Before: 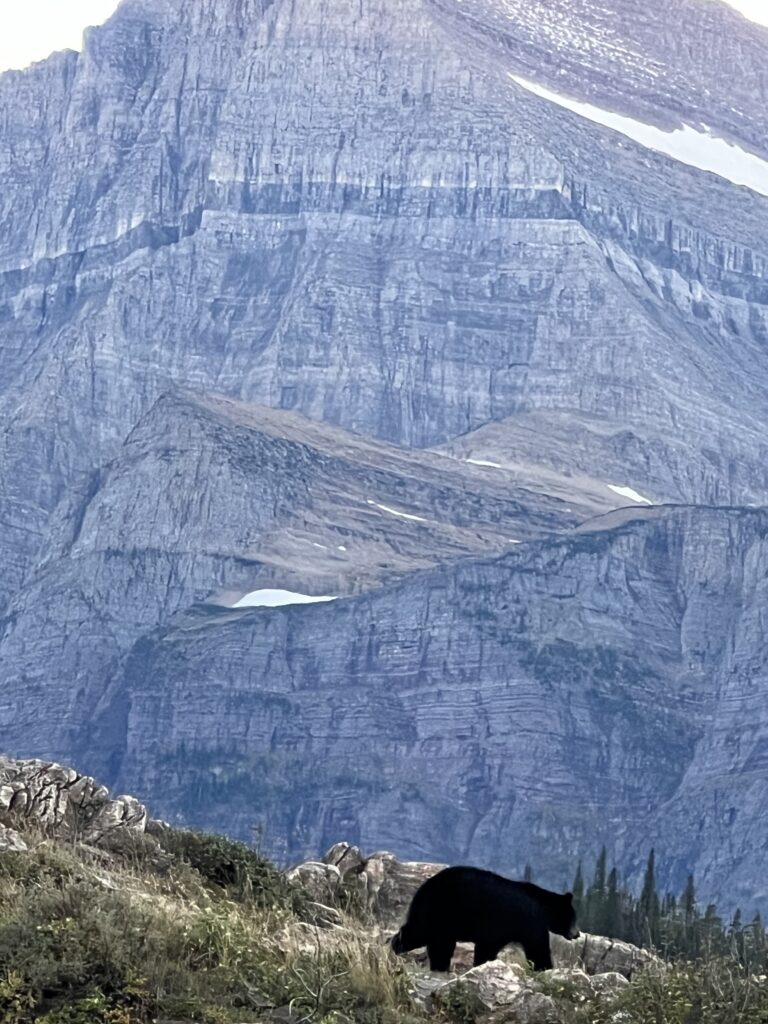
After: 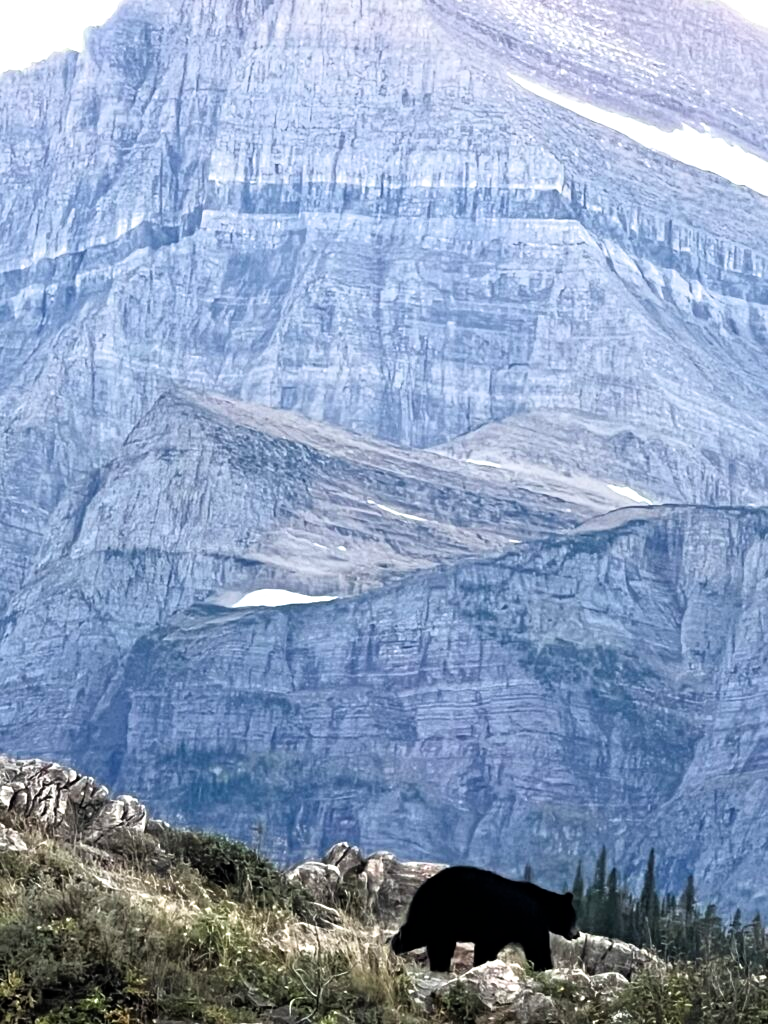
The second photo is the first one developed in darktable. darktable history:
exposure: exposure 0.2 EV, compensate highlight preservation false
filmic rgb: black relative exposure -9.08 EV, white relative exposure 2.3 EV, hardness 7.49
